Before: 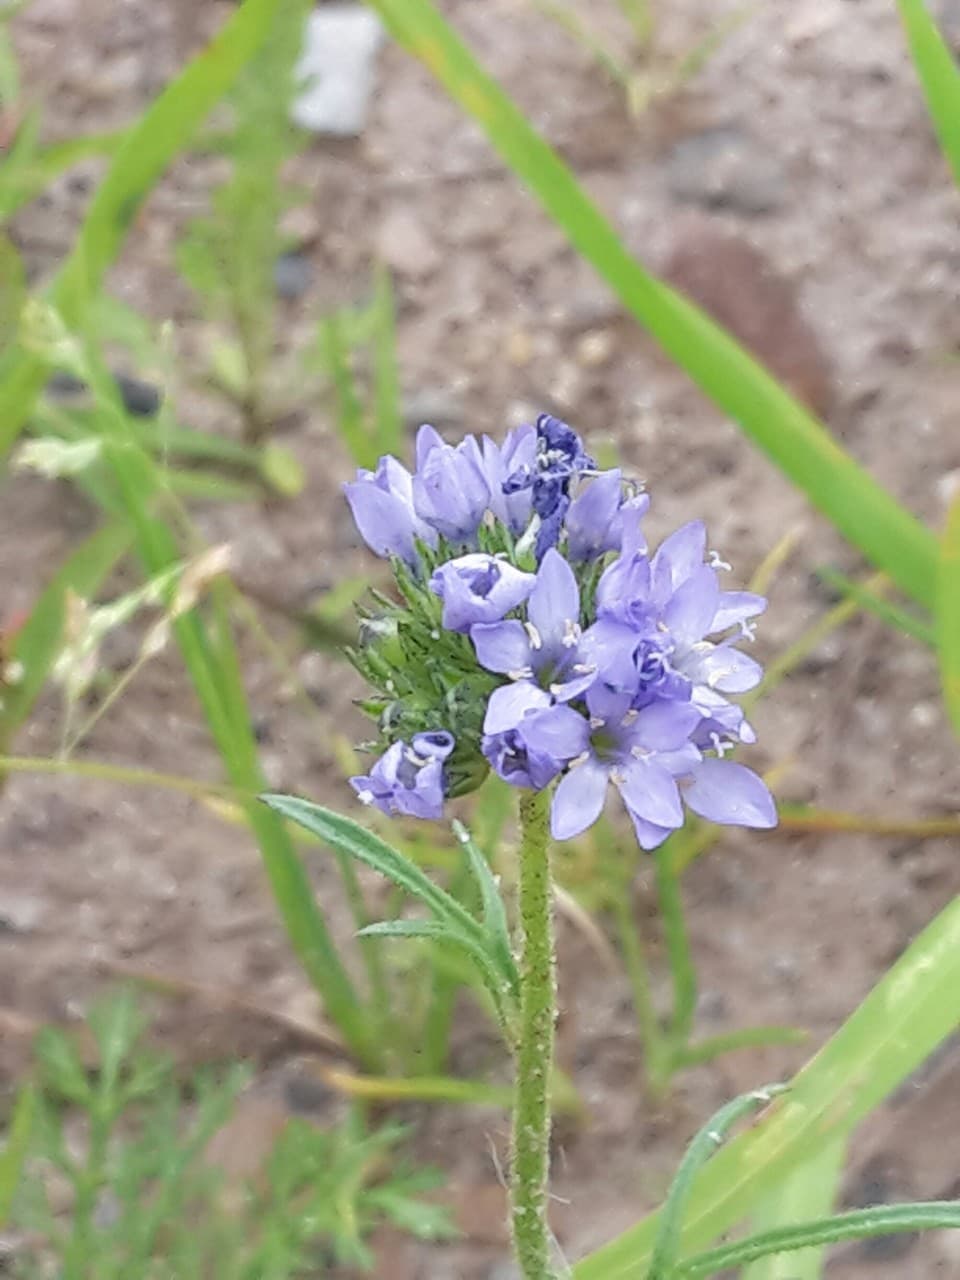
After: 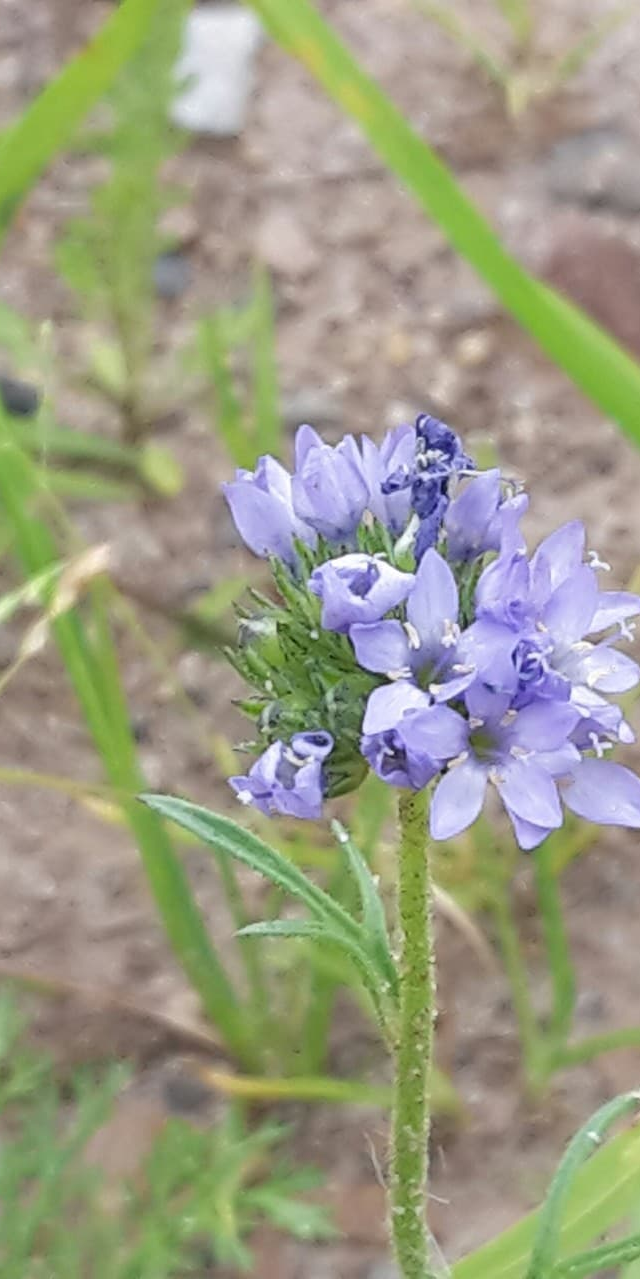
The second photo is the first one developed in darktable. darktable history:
crop and rotate: left 12.666%, right 20.581%
